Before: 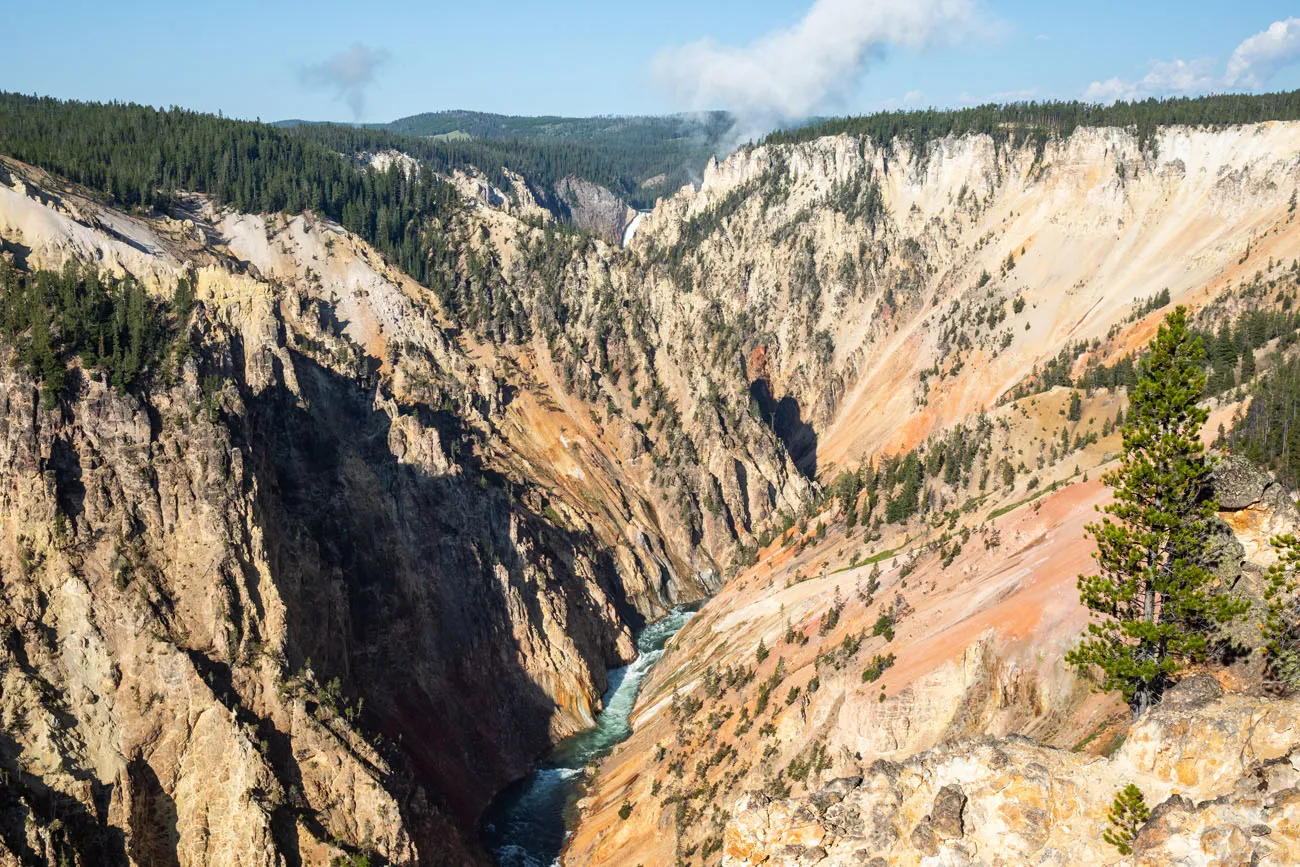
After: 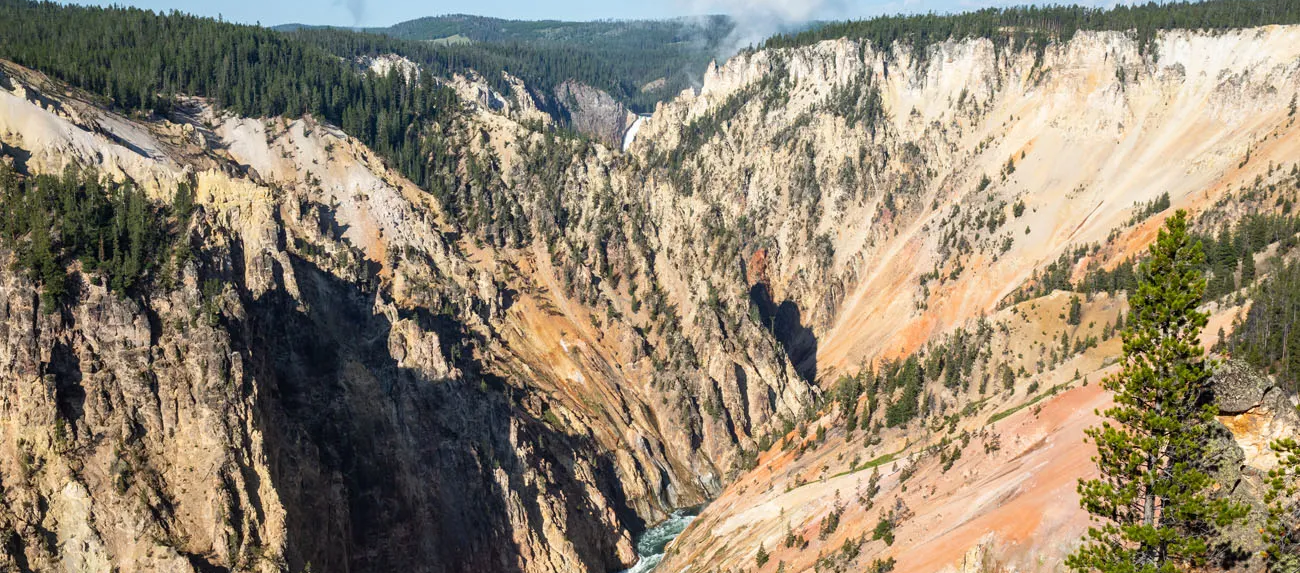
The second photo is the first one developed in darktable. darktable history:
crop: top 11.132%, bottom 22.731%
